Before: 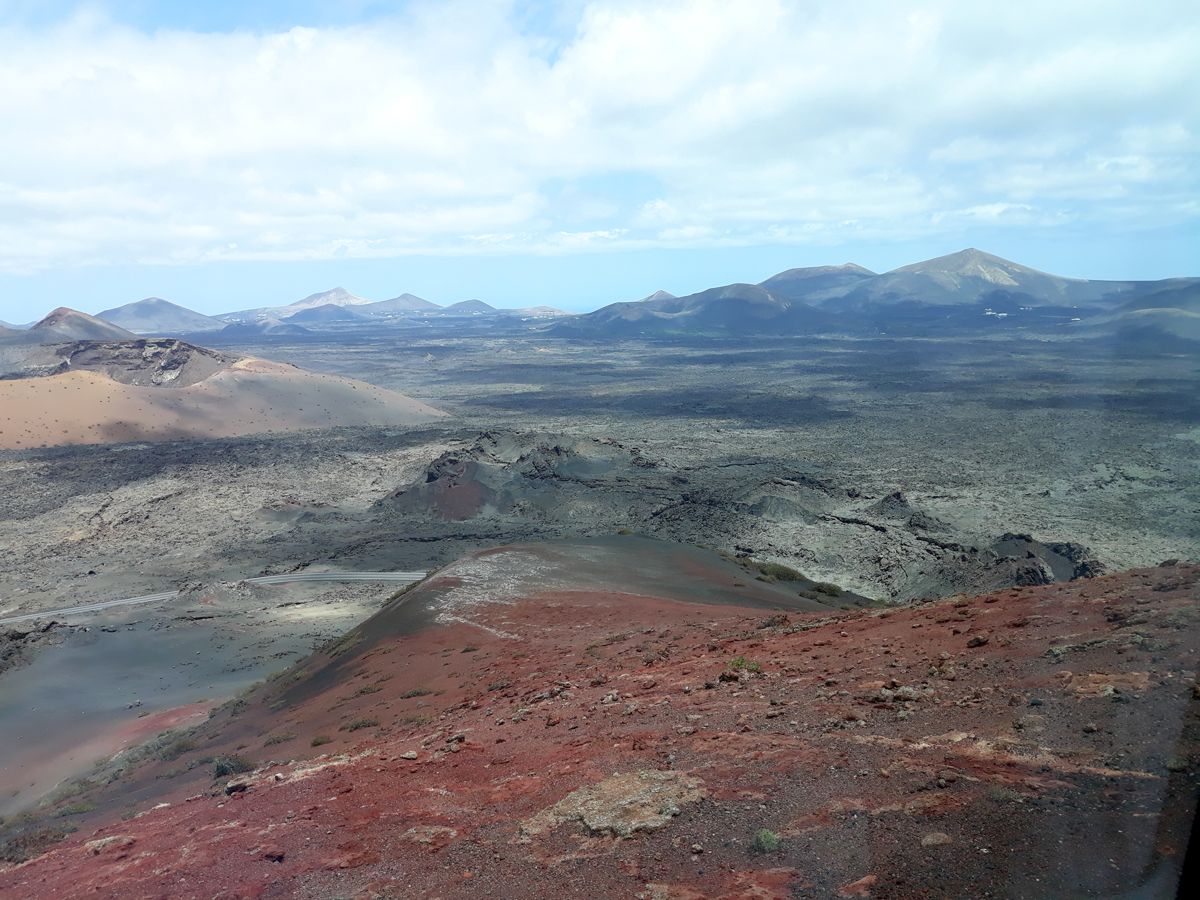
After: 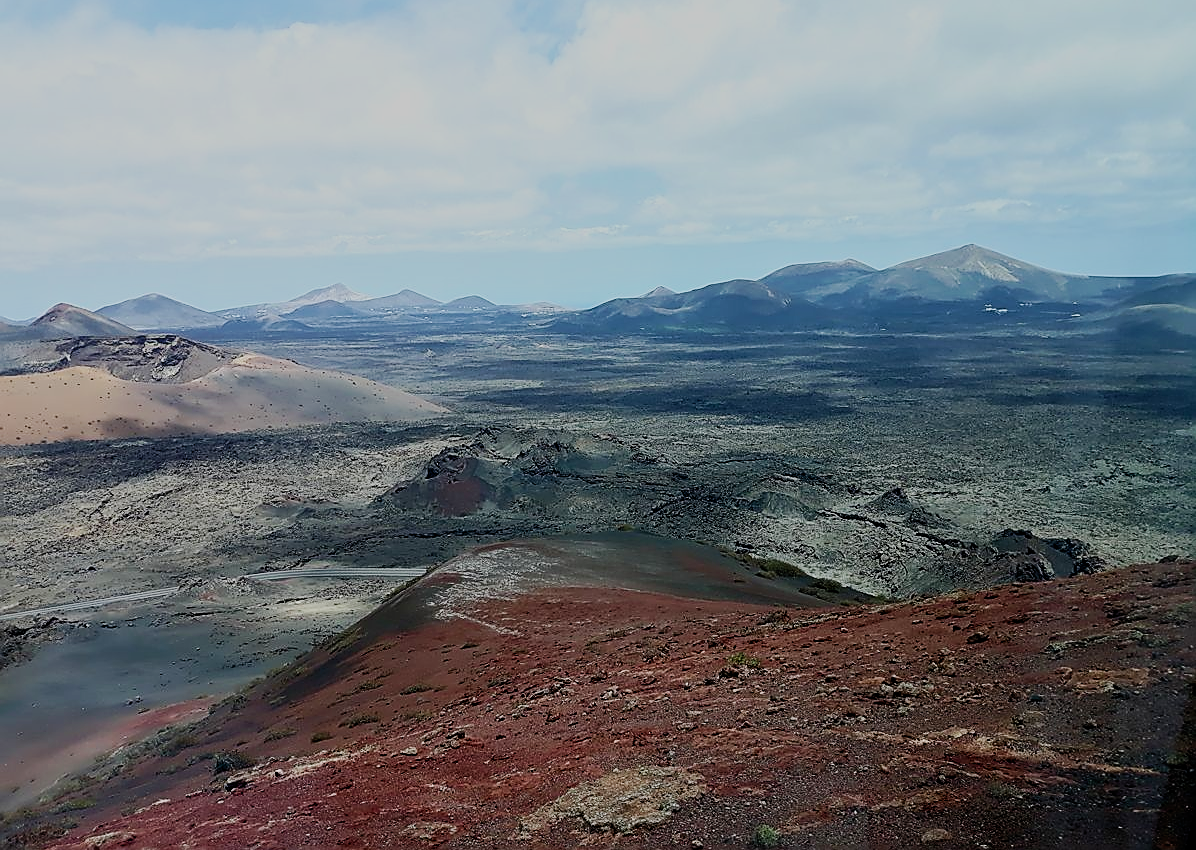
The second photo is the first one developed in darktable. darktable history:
contrast brightness saturation: contrast 0.24, brightness 0.09
velvia: on, module defaults
crop: top 0.448%, right 0.264%, bottom 5.045%
tone equalizer: -8 EV -0.002 EV, -7 EV 0.005 EV, -6 EV -0.009 EV, -5 EV 0.011 EV, -4 EV -0.012 EV, -3 EV 0.007 EV, -2 EV -0.062 EV, -1 EV -0.293 EV, +0 EV -0.582 EV, smoothing diameter 2%, edges refinement/feathering 20, mask exposure compensation -1.57 EV, filter diffusion 5
filmic rgb: middle gray luminance 30%, black relative exposure -9 EV, white relative exposure 7 EV, threshold 6 EV, target black luminance 0%, hardness 2.94, latitude 2.04%, contrast 0.963, highlights saturation mix 5%, shadows ↔ highlights balance 12.16%, add noise in highlights 0, preserve chrominance no, color science v3 (2019), use custom middle-gray values true, iterations of high-quality reconstruction 0, contrast in highlights soft, enable highlight reconstruction true
tone curve: curves: ch0 [(0, 0) (0.003, 0.003) (0.011, 0.011) (0.025, 0.024) (0.044, 0.044) (0.069, 0.068) (0.1, 0.098) (0.136, 0.133) (0.177, 0.174) (0.224, 0.22) (0.277, 0.272) (0.335, 0.329) (0.399, 0.392) (0.468, 0.46) (0.543, 0.546) (0.623, 0.626) (0.709, 0.711) (0.801, 0.802) (0.898, 0.898) (1, 1)], preserve colors none
sharpen: radius 1.4, amount 1.25, threshold 0.7
